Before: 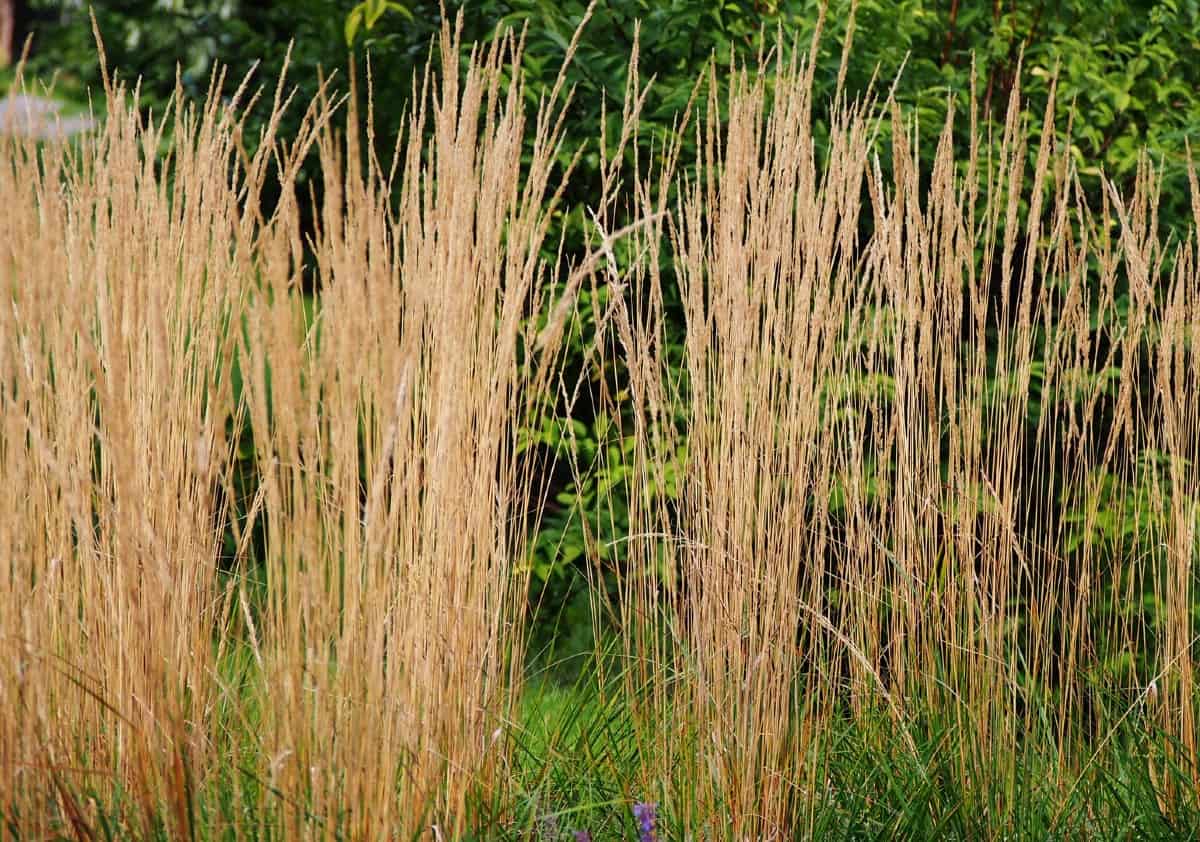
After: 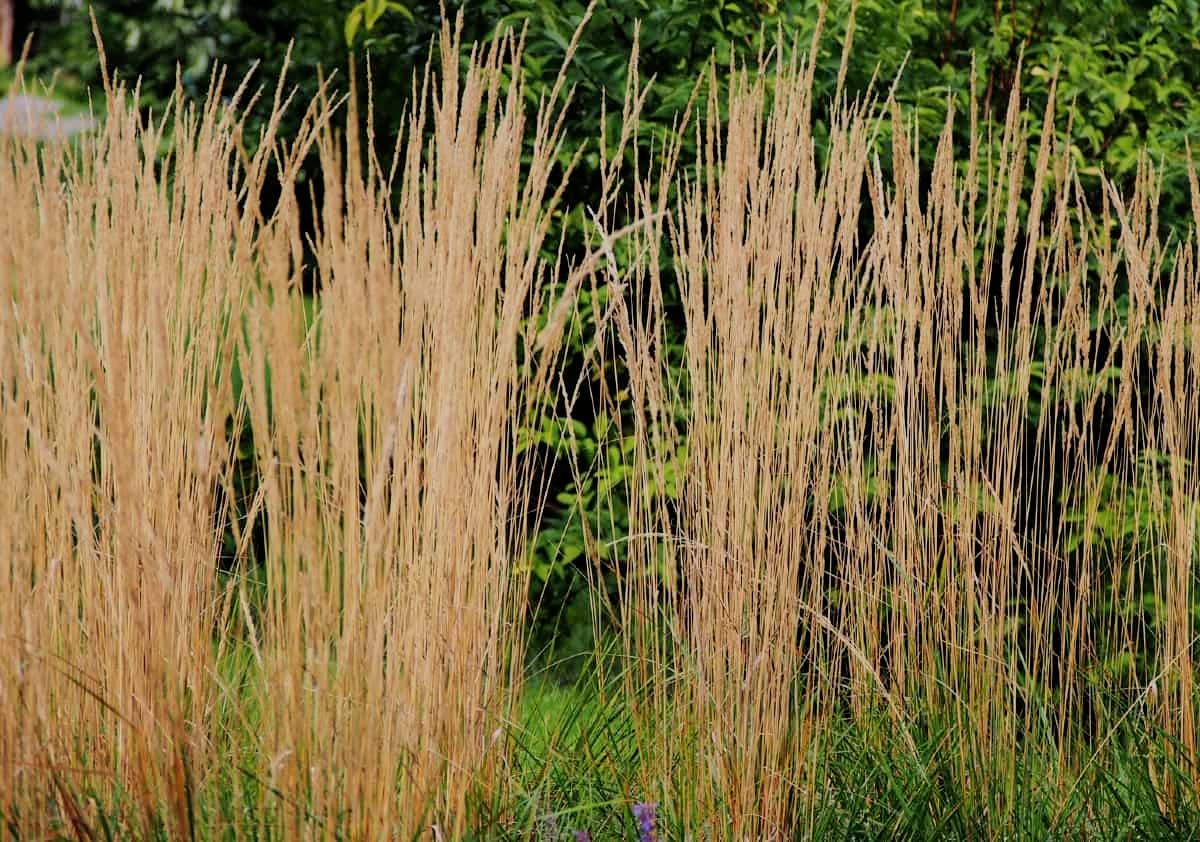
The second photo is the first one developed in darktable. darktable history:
filmic rgb: black relative exposure -7.65 EV, white relative exposure 4.56 EV, hardness 3.61, contrast 0.989, color science v6 (2022)
